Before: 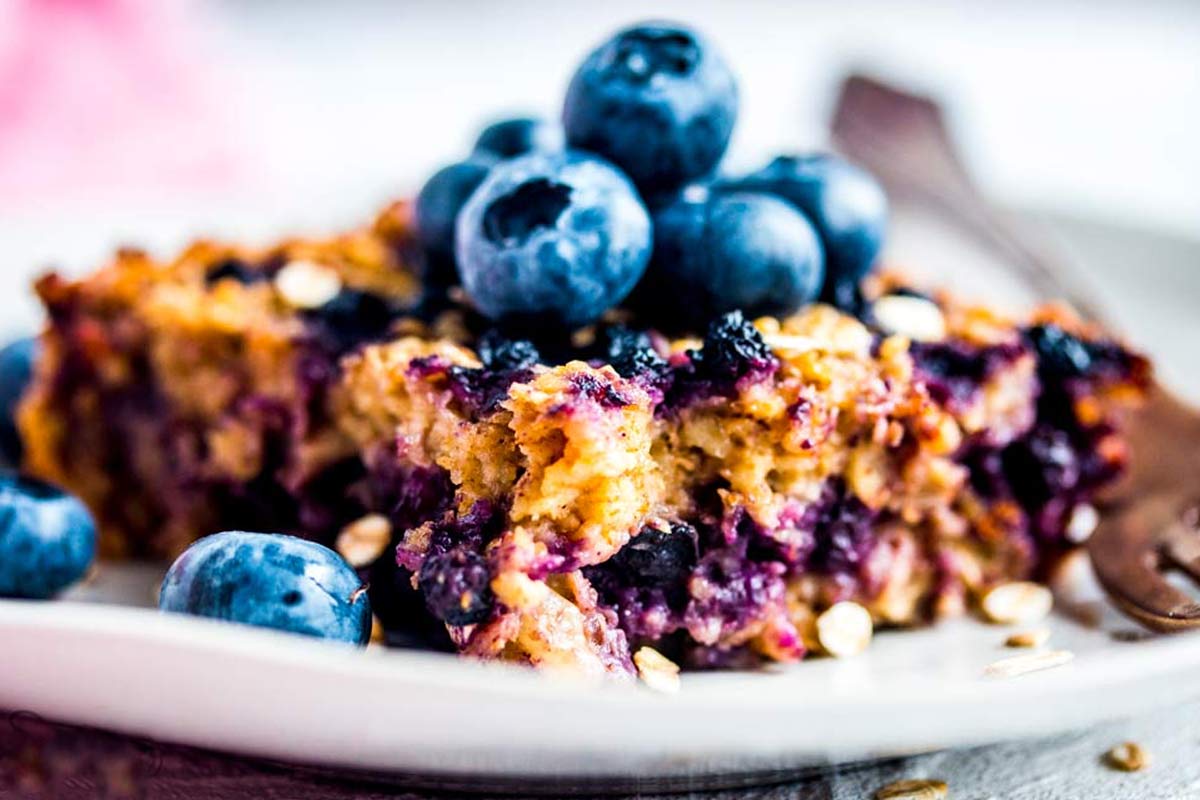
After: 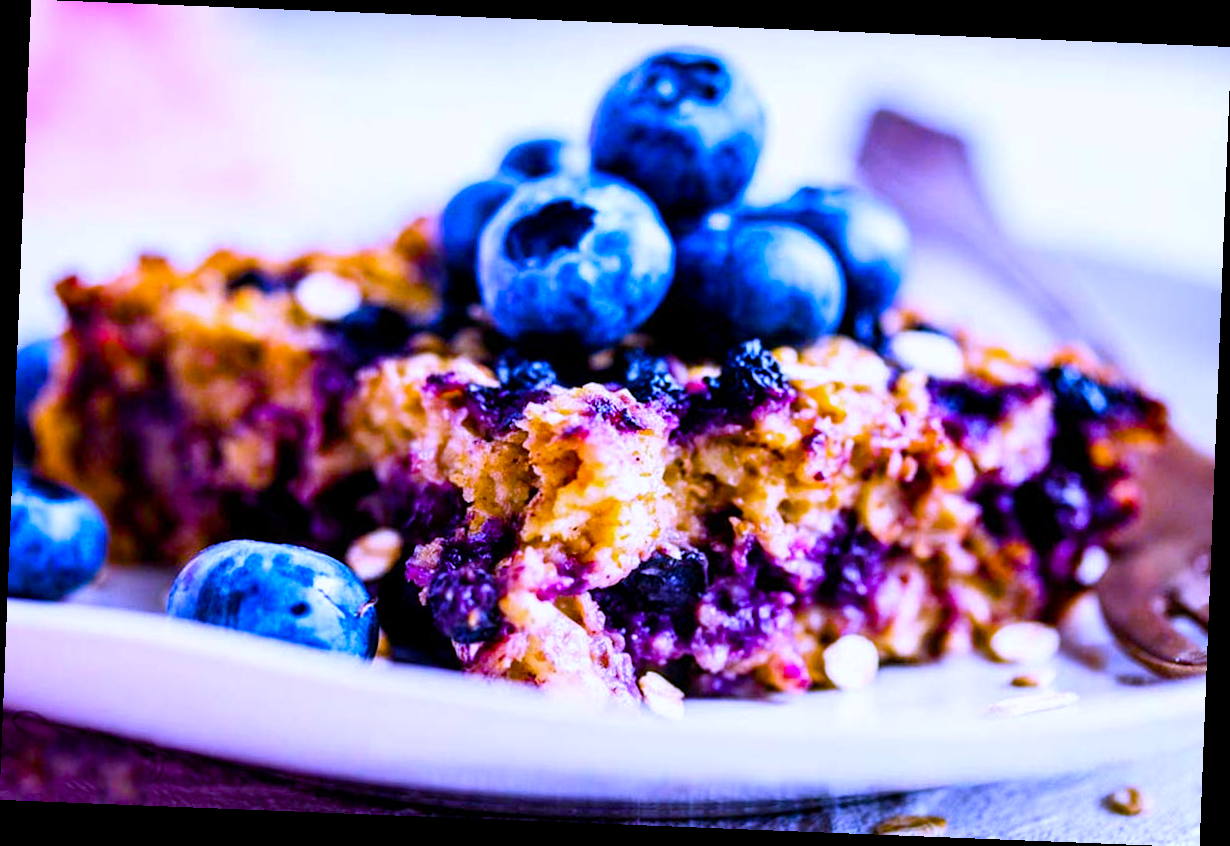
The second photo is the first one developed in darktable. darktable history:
white balance: red 0.98, blue 1.61
rotate and perspective: rotation 2.27°, automatic cropping off
color balance rgb: perceptual saturation grading › global saturation 35%, perceptual saturation grading › highlights -30%, perceptual saturation grading › shadows 35%, perceptual brilliance grading › global brilliance 3%, perceptual brilliance grading › highlights -3%, perceptual brilliance grading › shadows 3%
